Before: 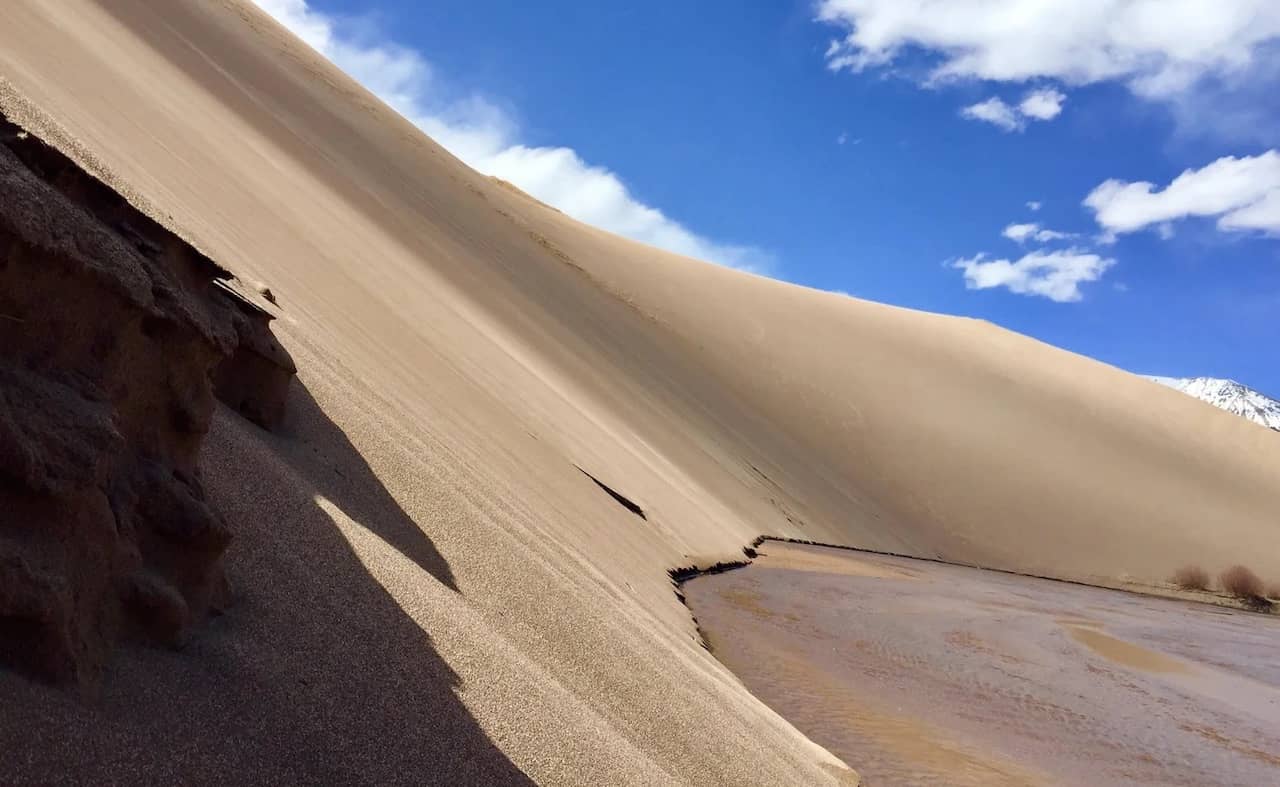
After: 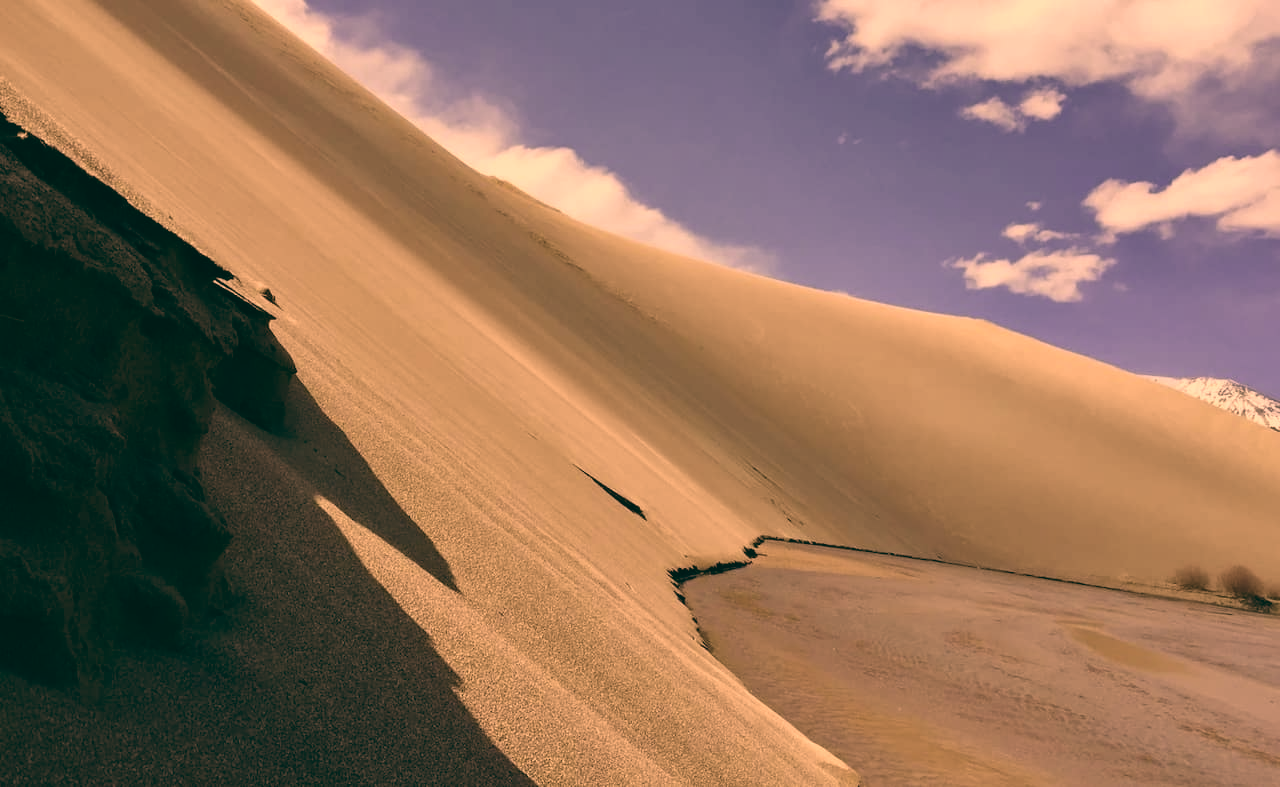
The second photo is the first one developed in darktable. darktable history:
color balance: lift [1.005, 0.99, 1.007, 1.01], gamma [1, 1.034, 1.032, 0.966], gain [0.873, 1.055, 1.067, 0.933]
velvia: strength 6%
color correction: highlights a* 40, highlights b* 40, saturation 0.69
